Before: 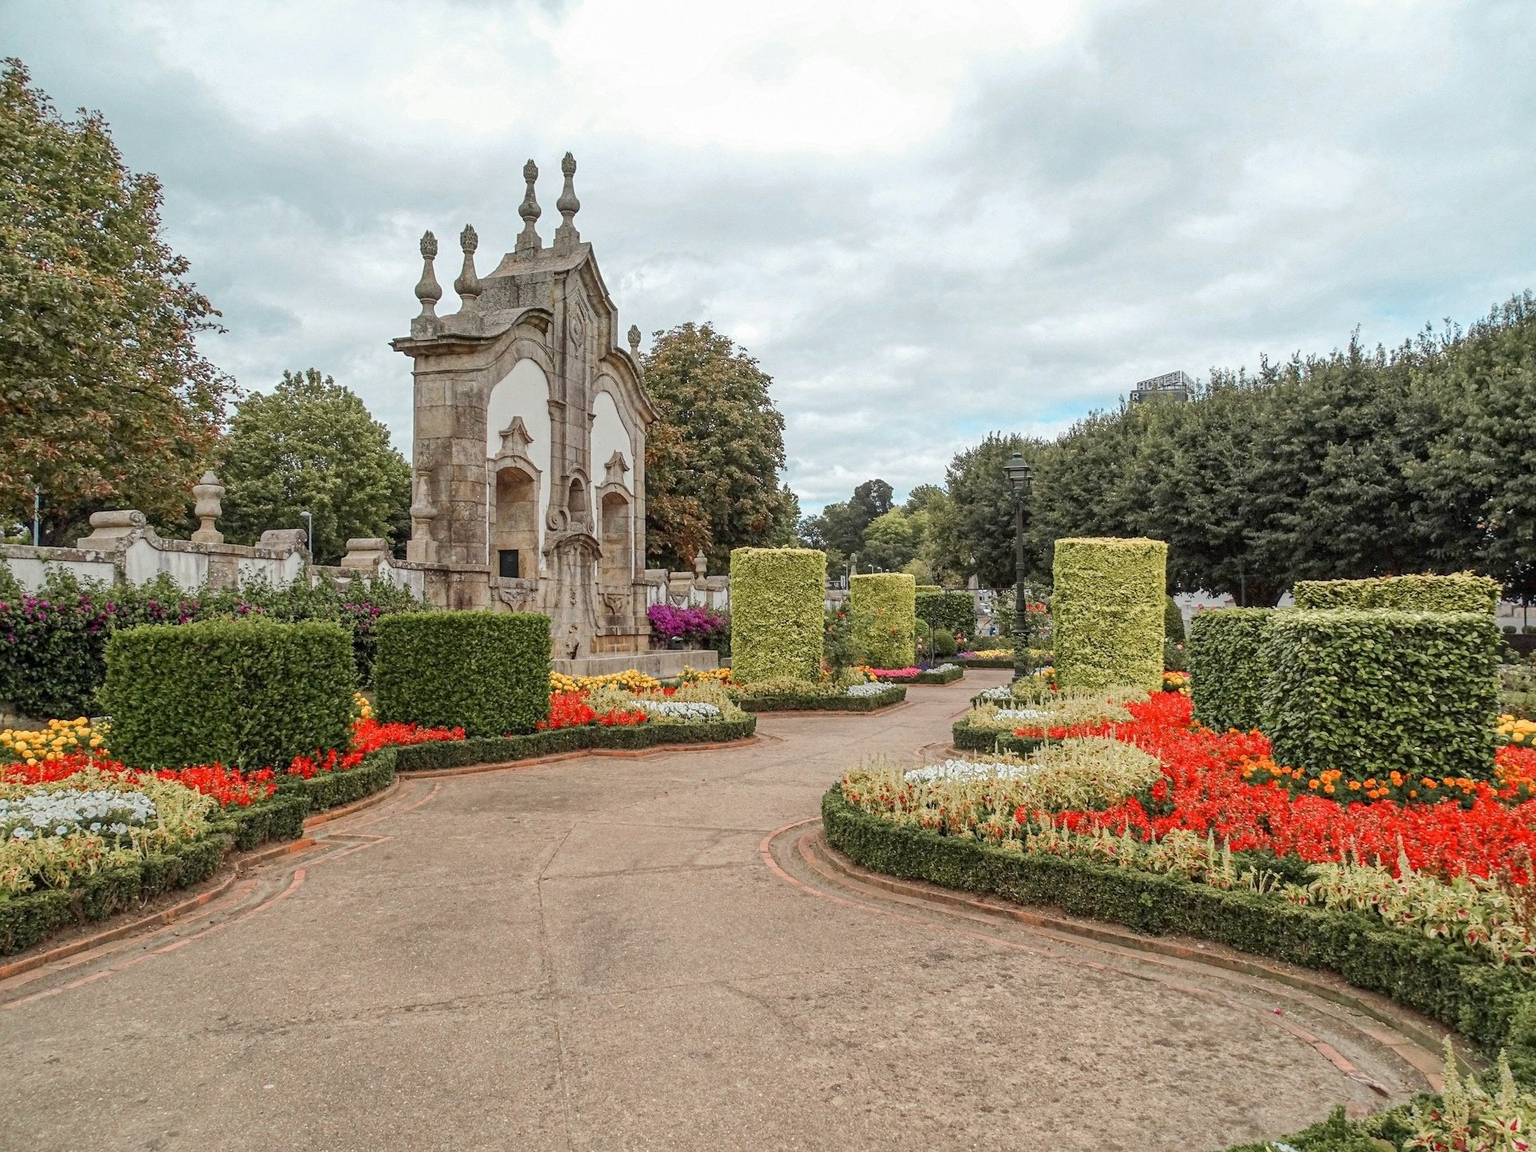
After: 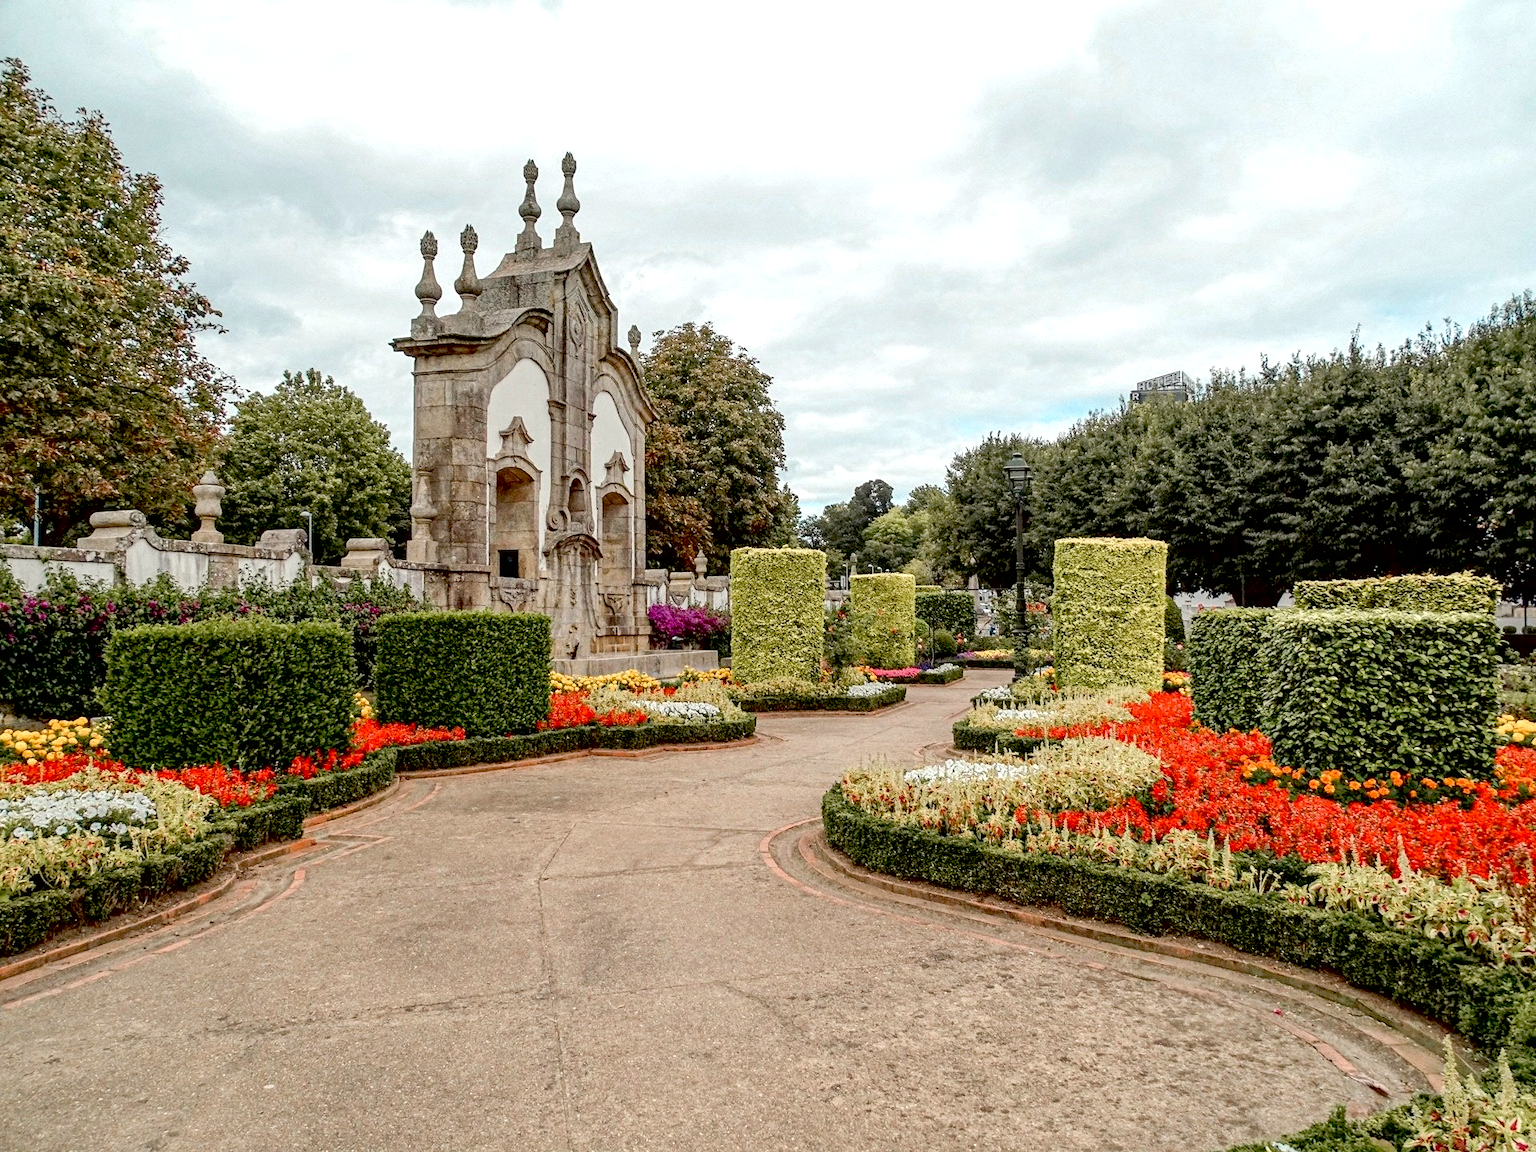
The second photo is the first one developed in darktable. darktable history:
contrast brightness saturation: saturation -0.1
exposure: black level correction 0.031, exposure 0.304 EV, compensate highlight preservation false
white balance: red 1.009, blue 0.985
